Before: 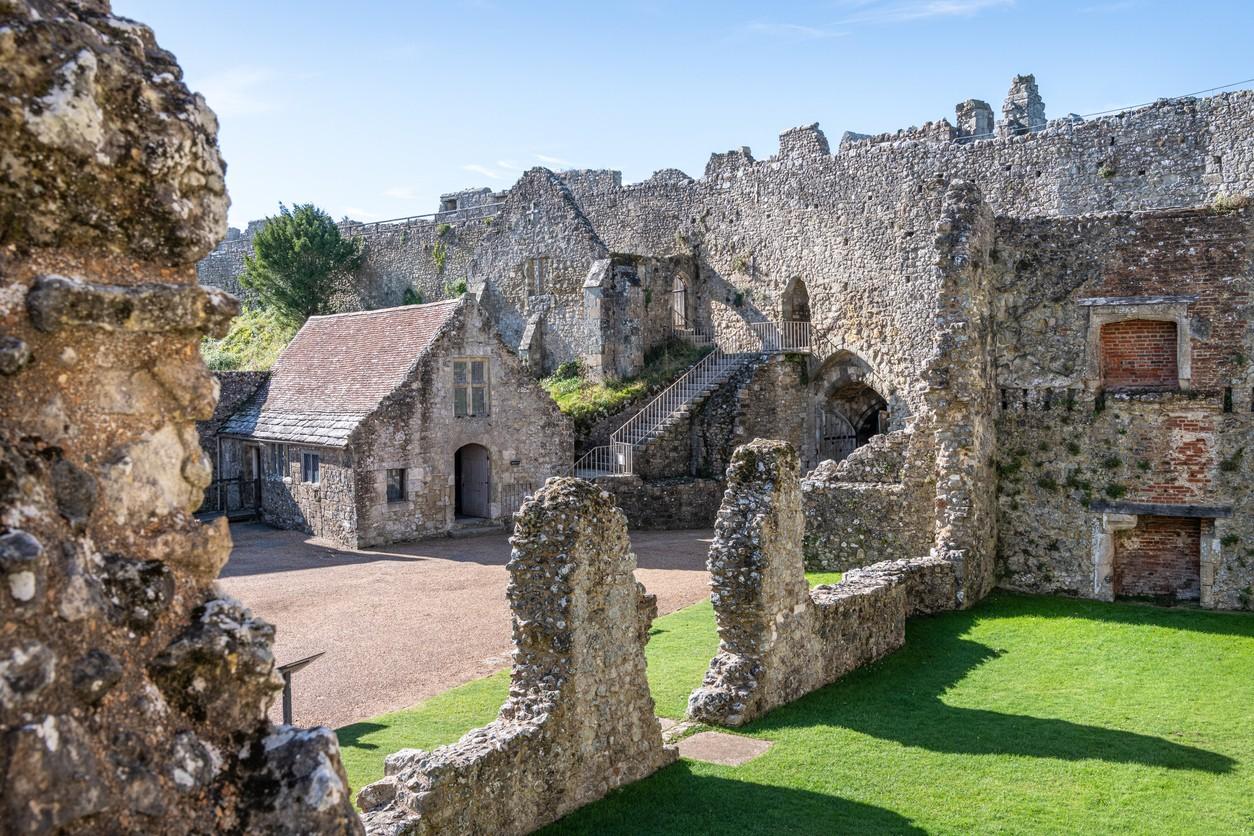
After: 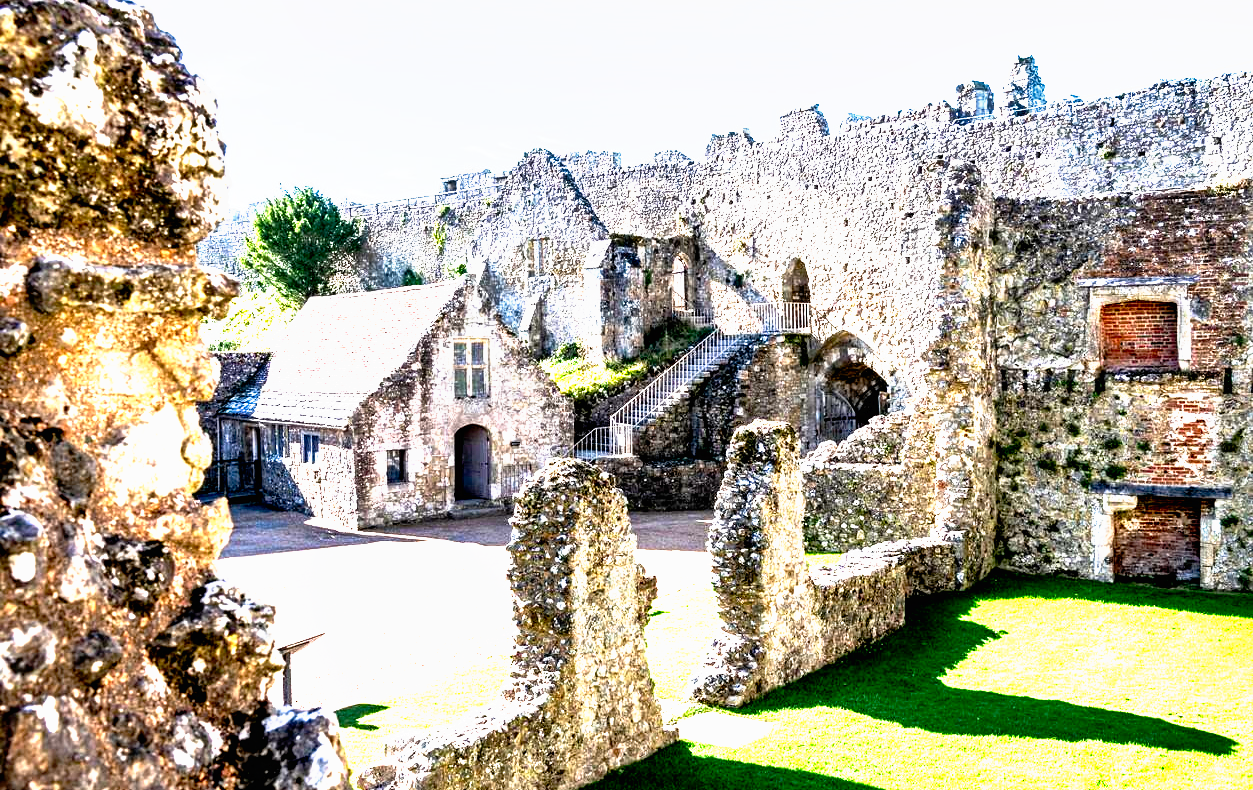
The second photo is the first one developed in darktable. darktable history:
shadows and highlights: shadows 49, highlights -41, soften with gaussian
crop and rotate: top 2.479%, bottom 3.018%
tone curve: curves: ch0 [(0, 0) (0.003, 0.01) (0.011, 0.011) (0.025, 0.008) (0.044, 0.007) (0.069, 0.006) (0.1, 0.005) (0.136, 0.015) (0.177, 0.094) (0.224, 0.241) (0.277, 0.369) (0.335, 0.5) (0.399, 0.648) (0.468, 0.811) (0.543, 0.975) (0.623, 0.989) (0.709, 0.989) (0.801, 0.99) (0.898, 0.99) (1, 1)], preserve colors none
